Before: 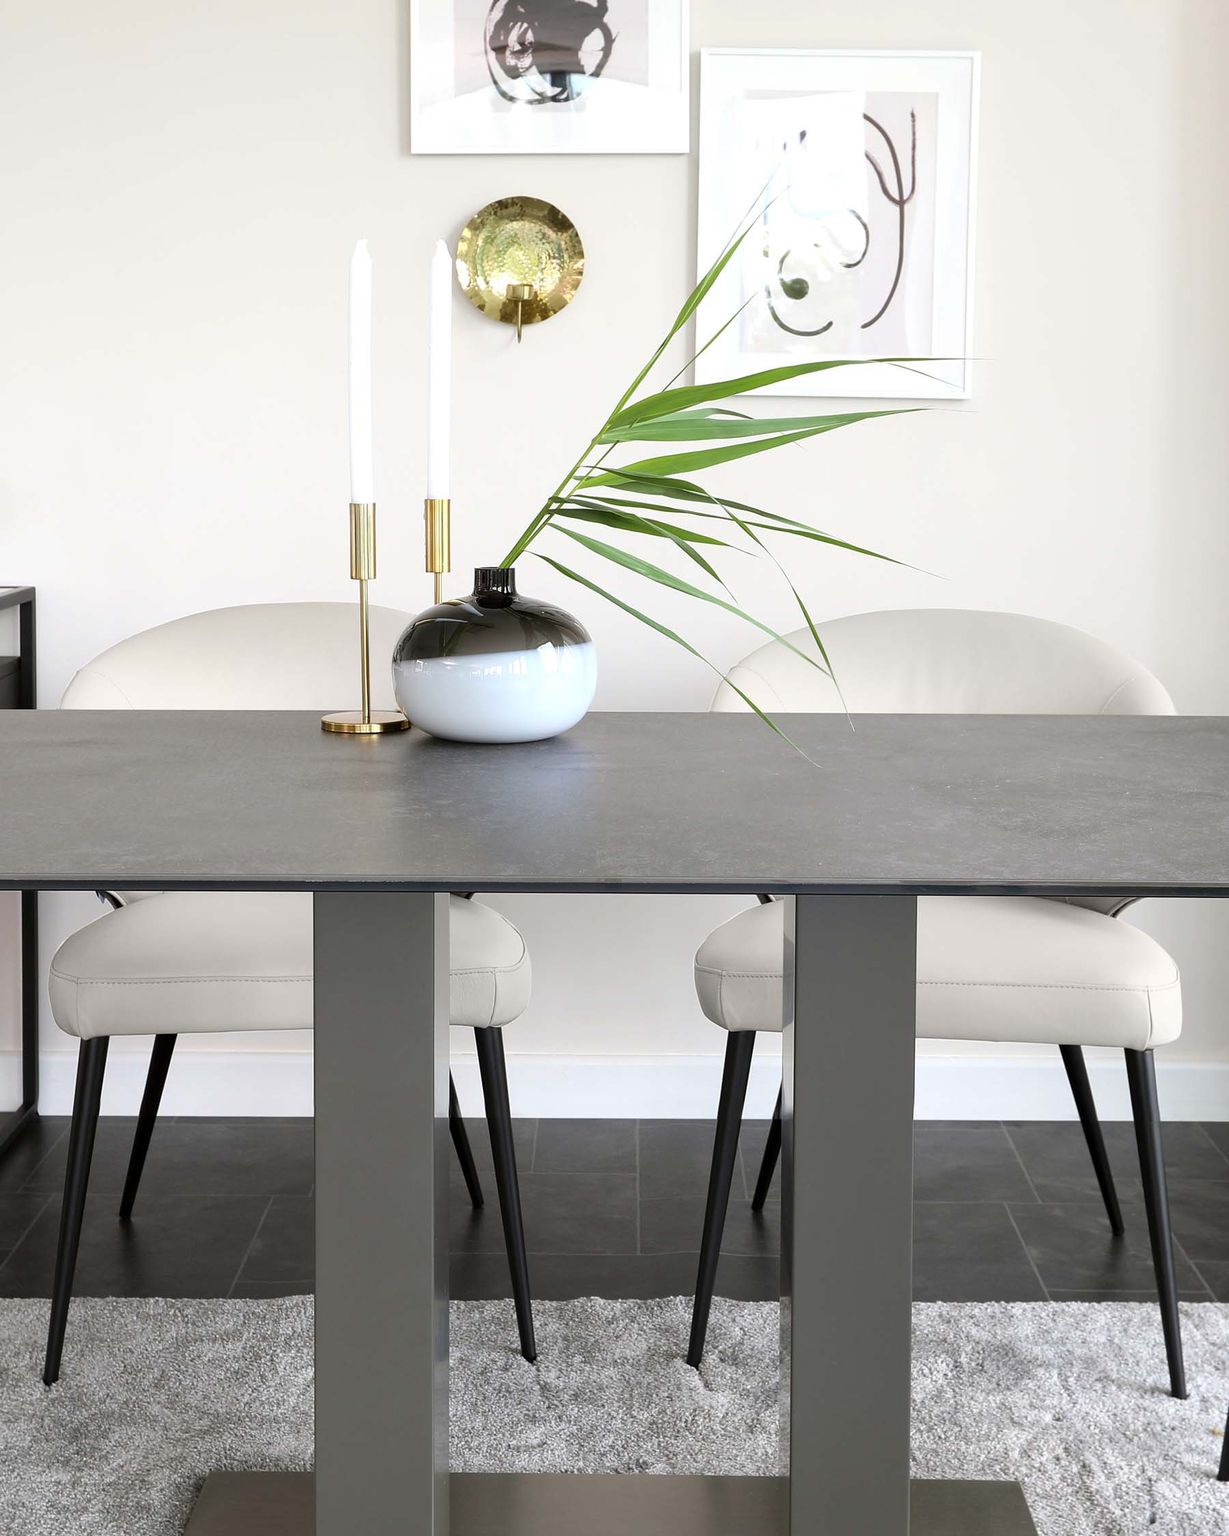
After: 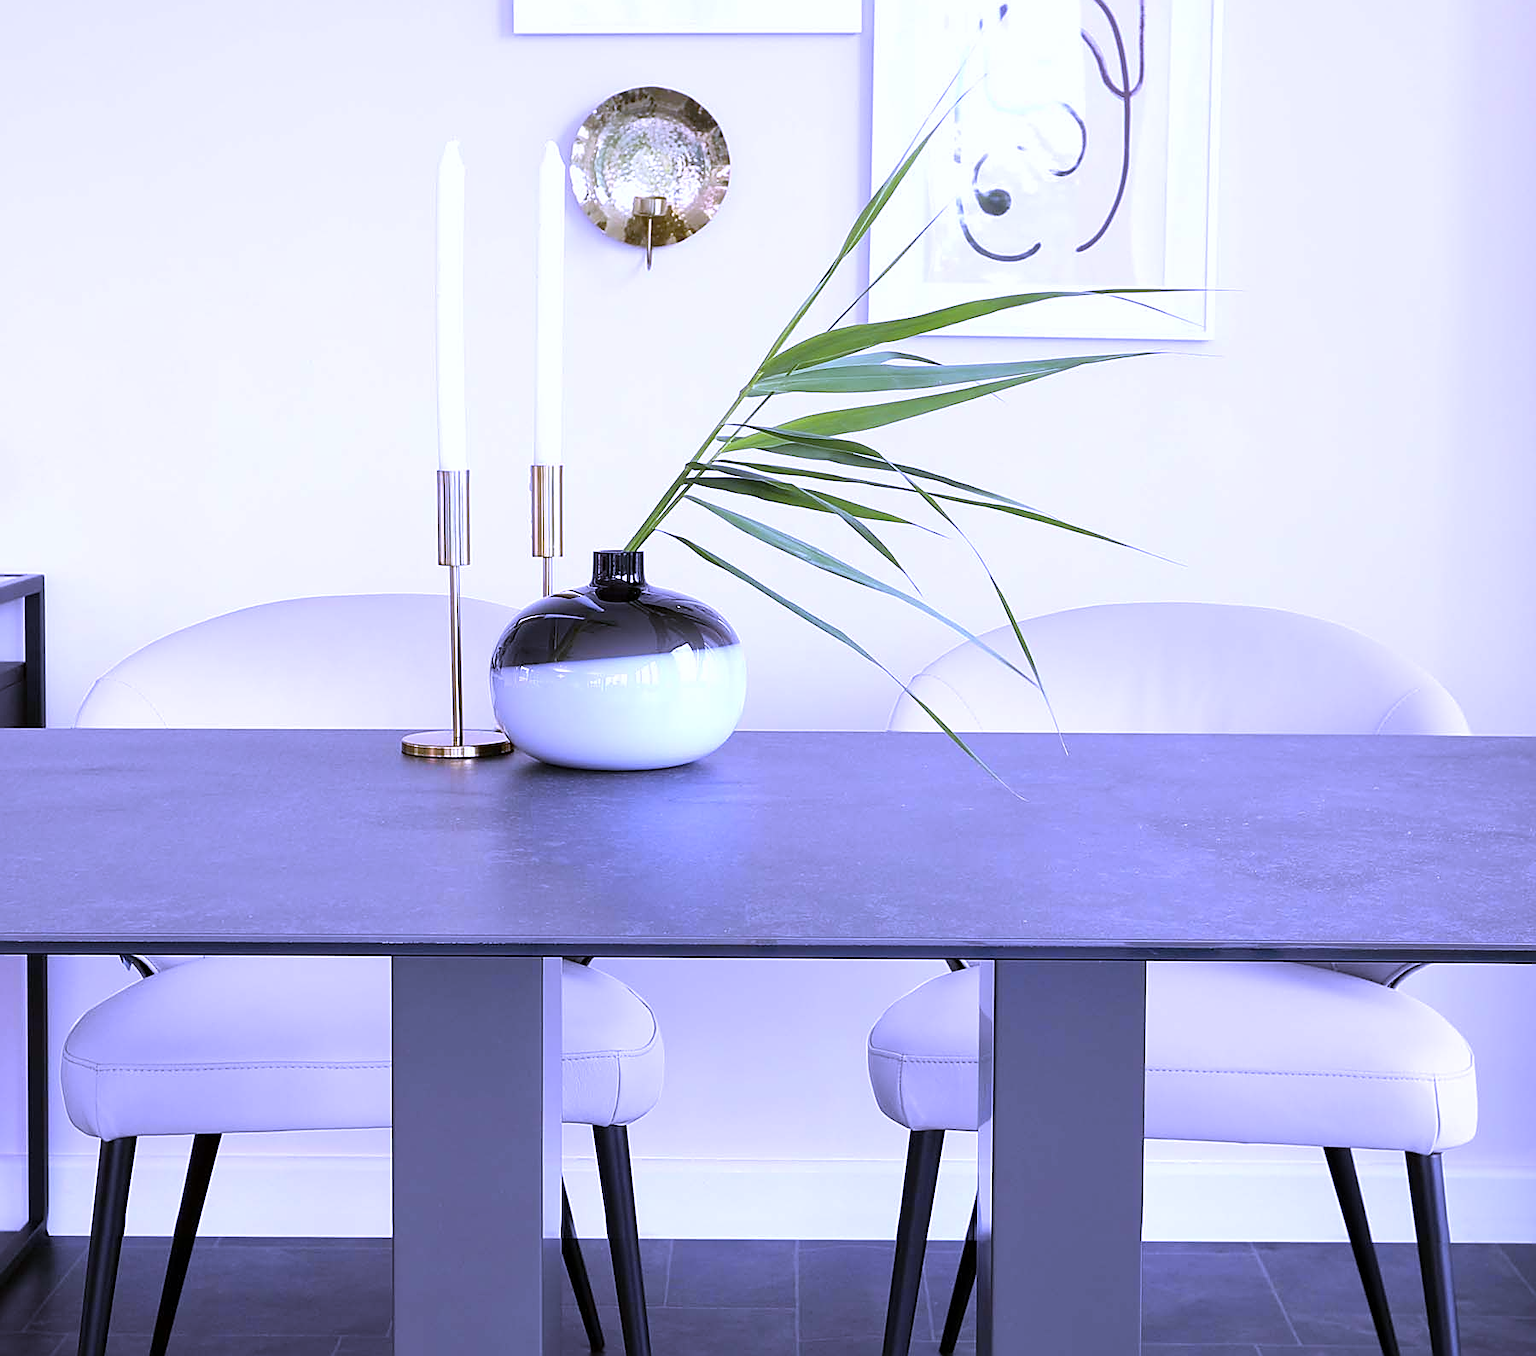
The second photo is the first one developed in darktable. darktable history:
sharpen: on, module defaults
white balance: red 0.98, blue 1.61
crop and rotate: top 8.293%, bottom 20.996%
